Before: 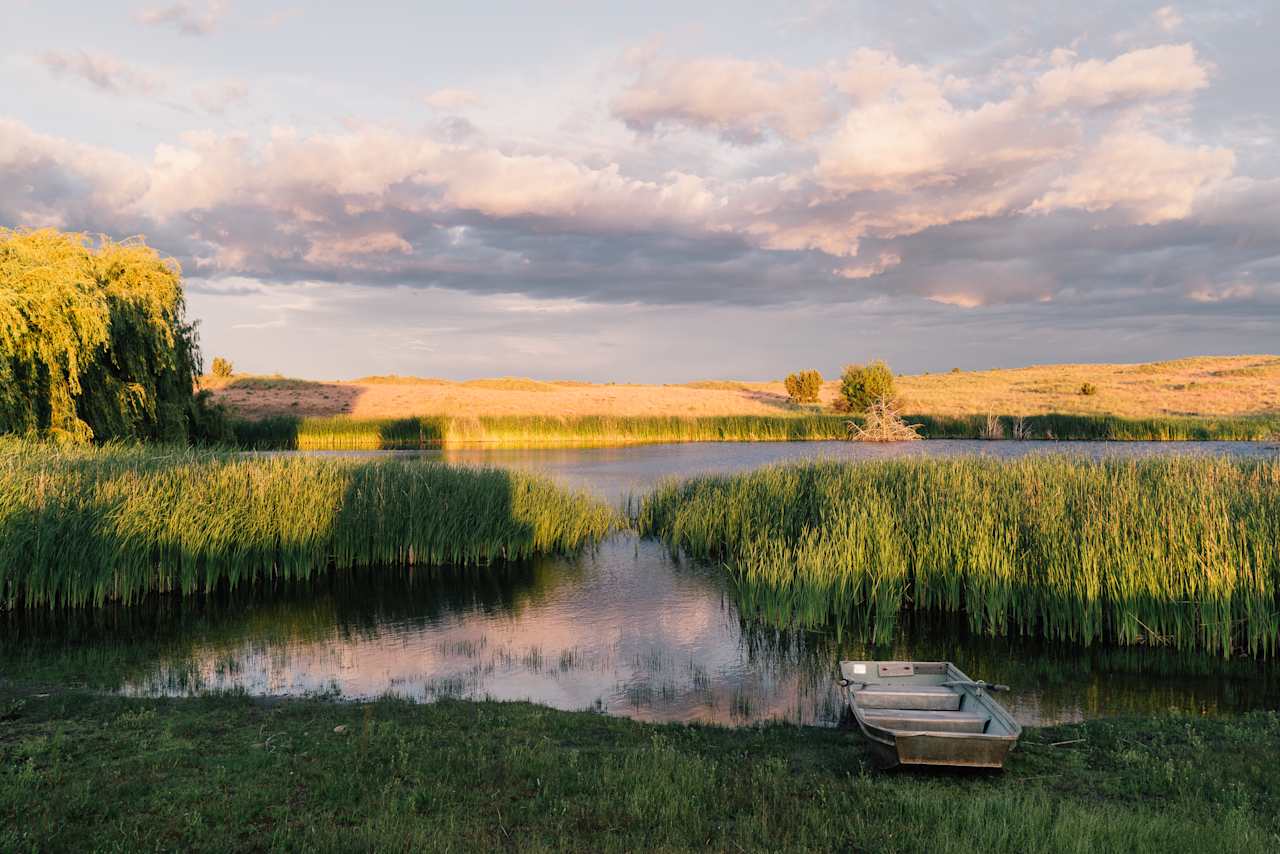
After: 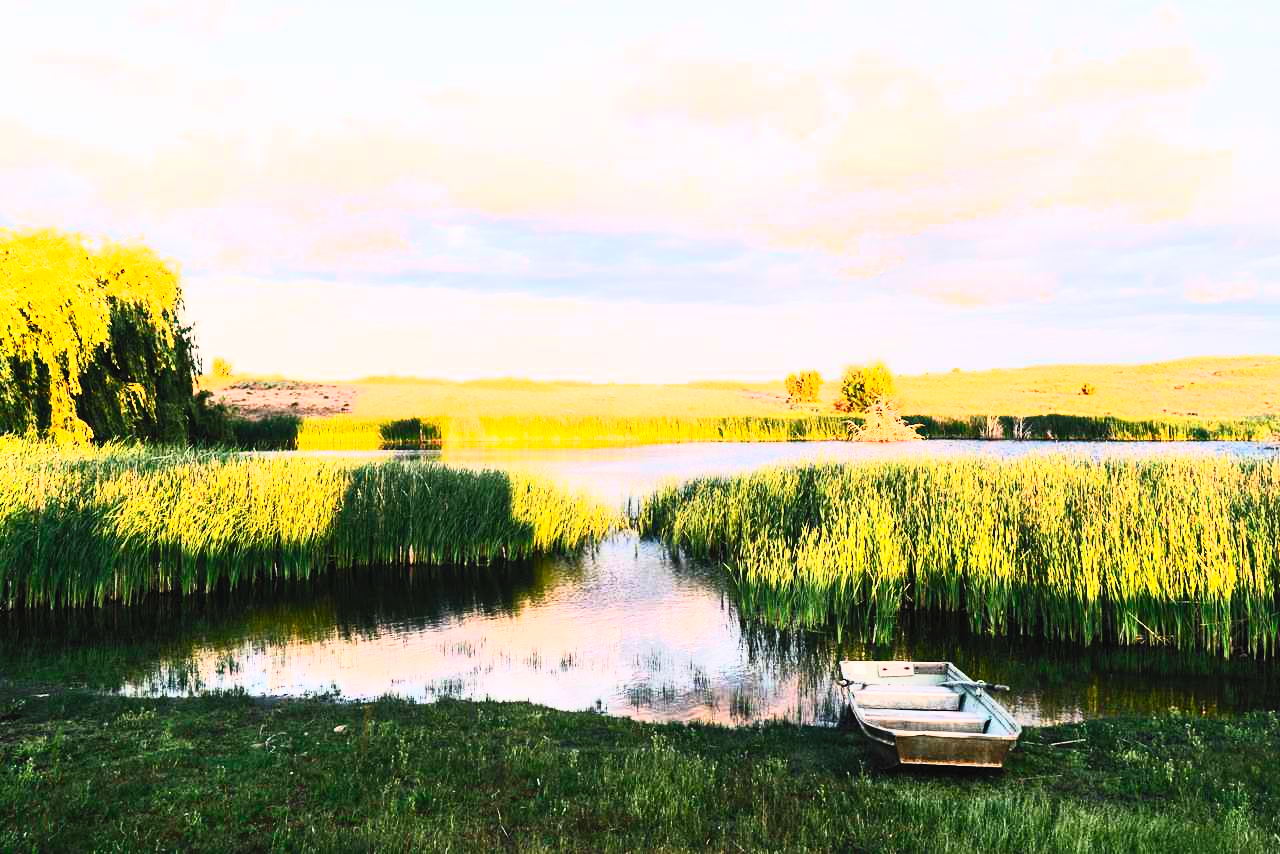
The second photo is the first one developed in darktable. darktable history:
contrast brightness saturation: contrast 0.821, brightness 0.601, saturation 0.607
filmic rgb: black relative exposure -7.65 EV, white relative exposure 4.56 EV, hardness 3.61
exposure: black level correction -0.002, exposure 0.535 EV, compensate highlight preservation false
